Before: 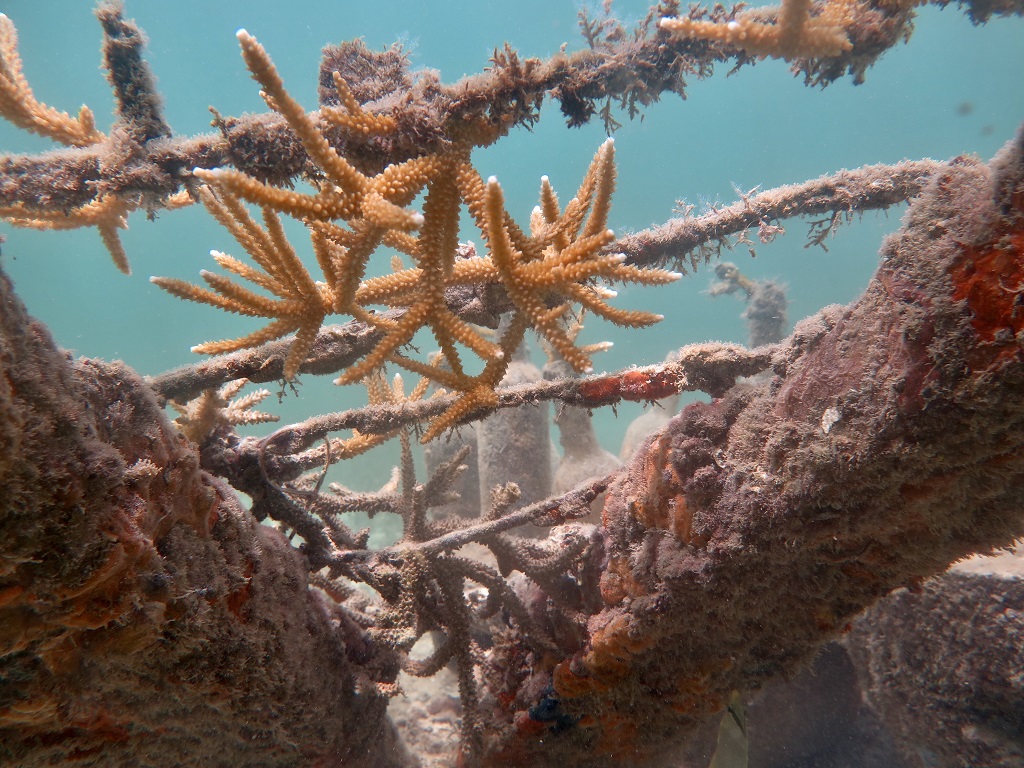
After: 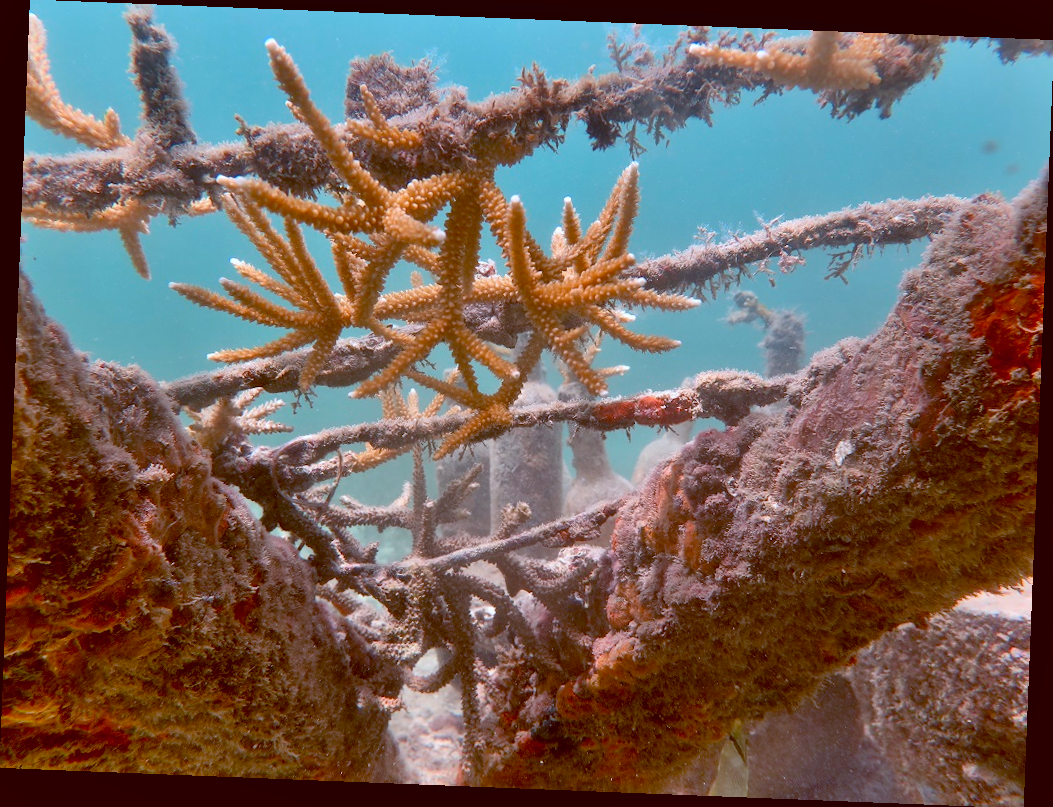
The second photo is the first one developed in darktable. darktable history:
shadows and highlights: soften with gaussian
color balance: lift [1, 1.015, 1.004, 0.985], gamma [1, 0.958, 0.971, 1.042], gain [1, 0.956, 0.977, 1.044]
rotate and perspective: rotation 2.27°, automatic cropping off
white balance: red 0.974, blue 1.044
